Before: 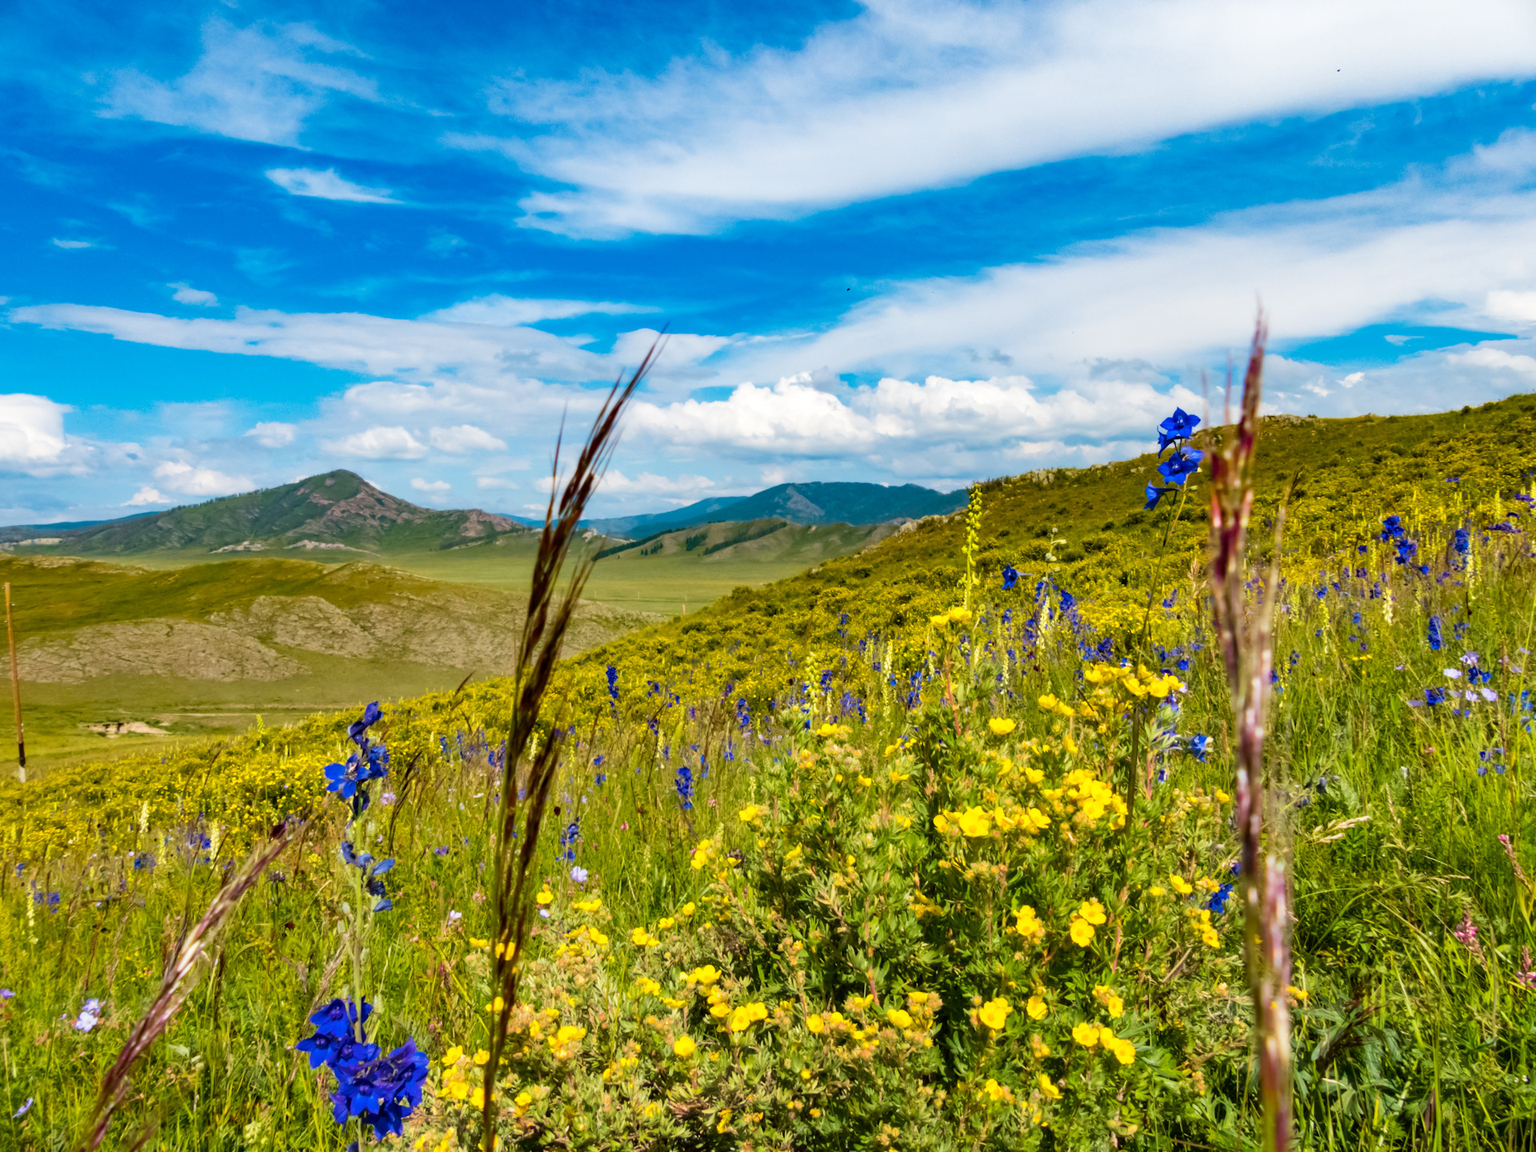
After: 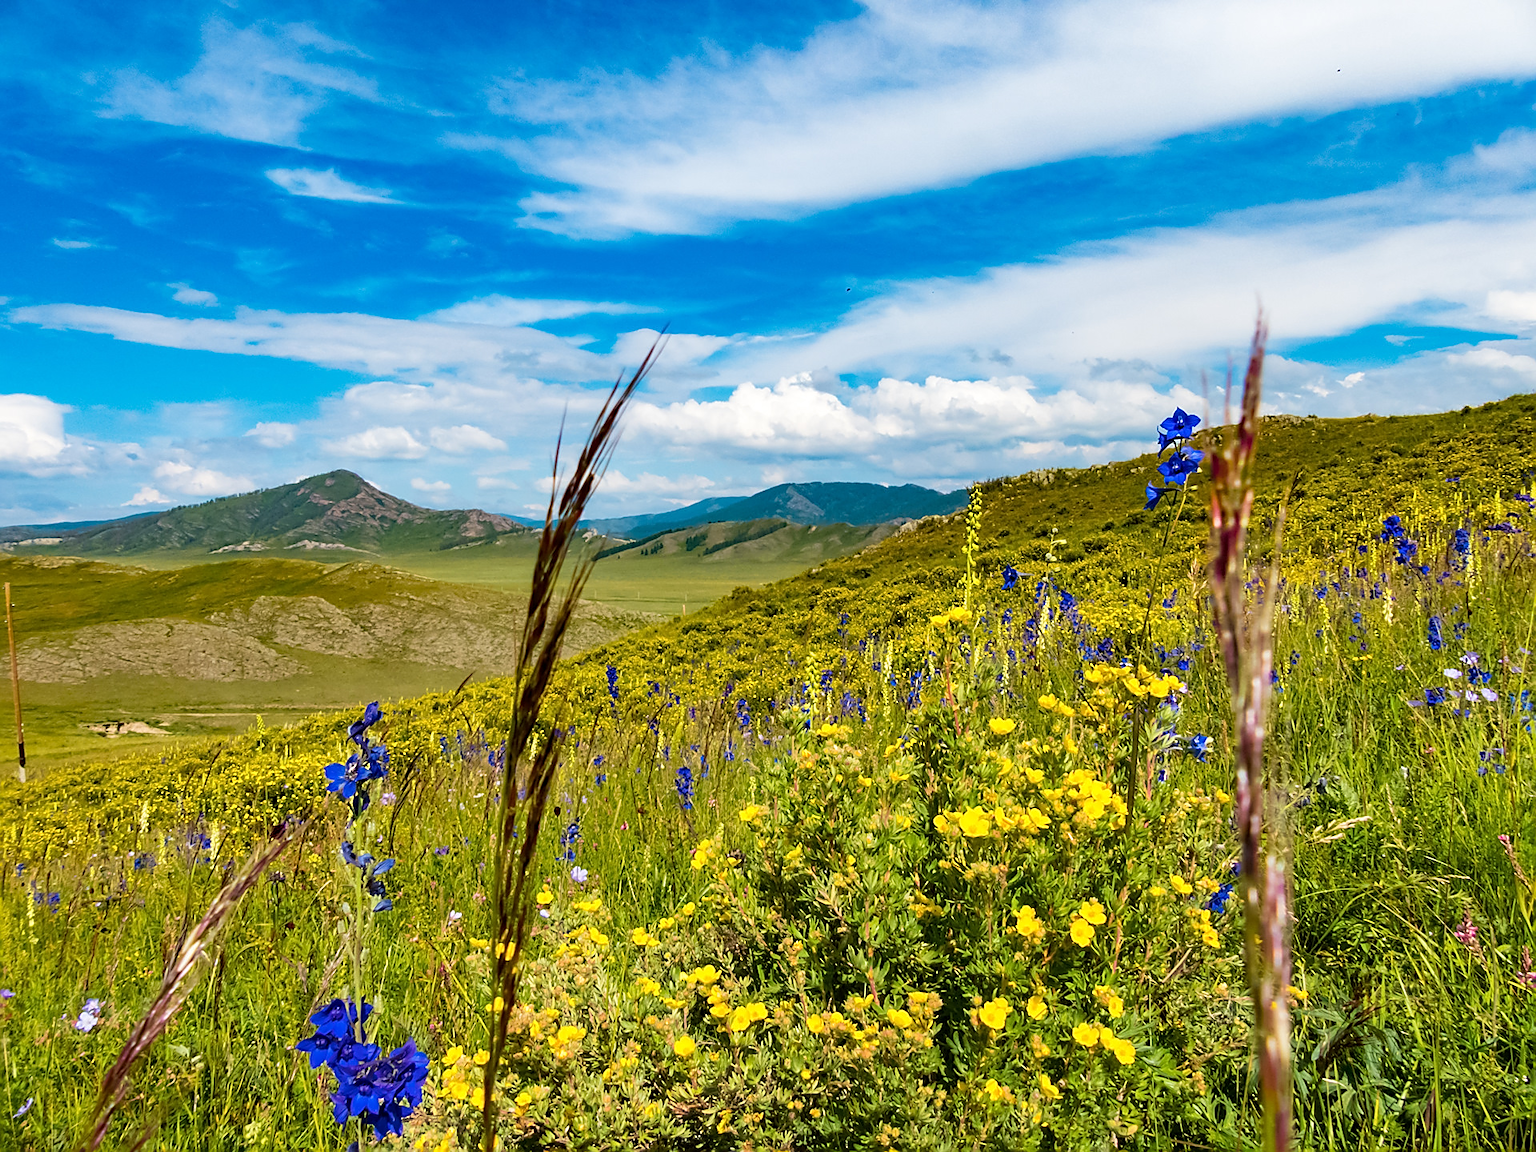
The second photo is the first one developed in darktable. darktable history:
exposure: compensate highlight preservation false
sharpen: radius 1.415, amount 1.242, threshold 0.724
